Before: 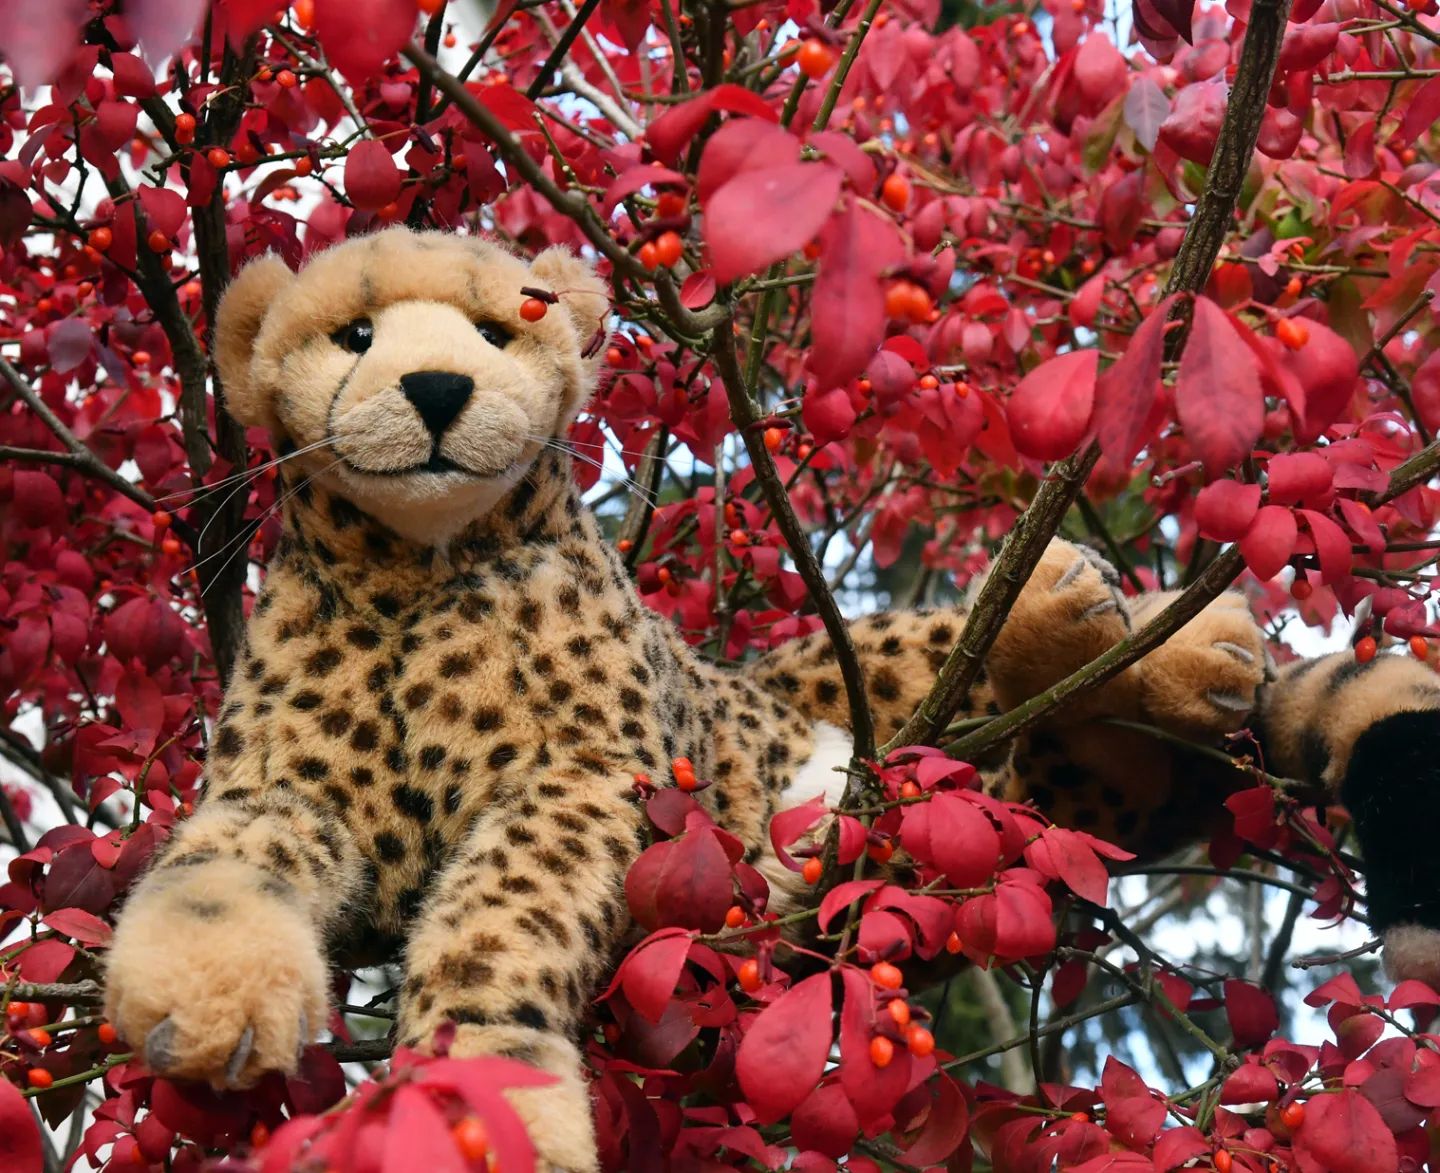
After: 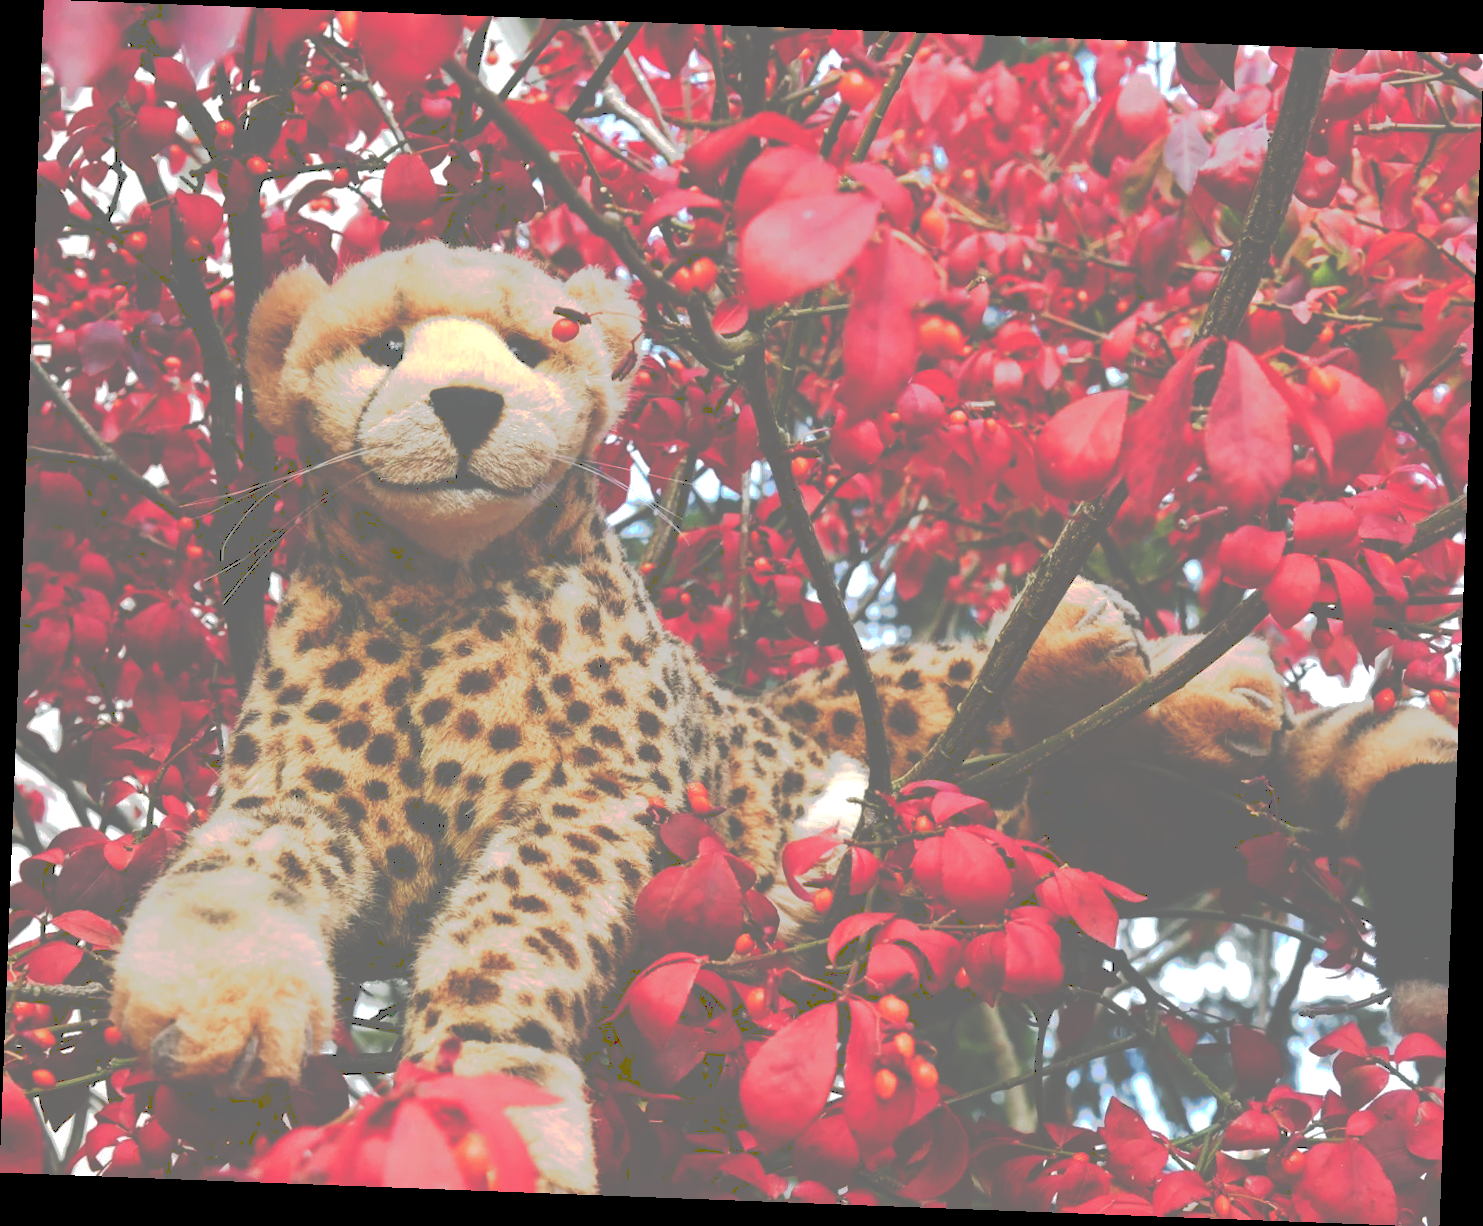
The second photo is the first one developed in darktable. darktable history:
tone curve: curves: ch0 [(0, 0) (0.003, 0.437) (0.011, 0.438) (0.025, 0.441) (0.044, 0.441) (0.069, 0.441) (0.1, 0.444) (0.136, 0.447) (0.177, 0.452) (0.224, 0.457) (0.277, 0.466) (0.335, 0.485) (0.399, 0.514) (0.468, 0.558) (0.543, 0.616) (0.623, 0.686) (0.709, 0.76) (0.801, 0.803) (0.898, 0.825) (1, 1)], preserve colors none
rotate and perspective: rotation 2.17°, automatic cropping off
color balance rgb: perceptual saturation grading › global saturation 20%, perceptual saturation grading › highlights -50%, perceptual saturation grading › shadows 30%, perceptual brilliance grading › global brilliance 10%, perceptual brilliance grading › shadows 15%
